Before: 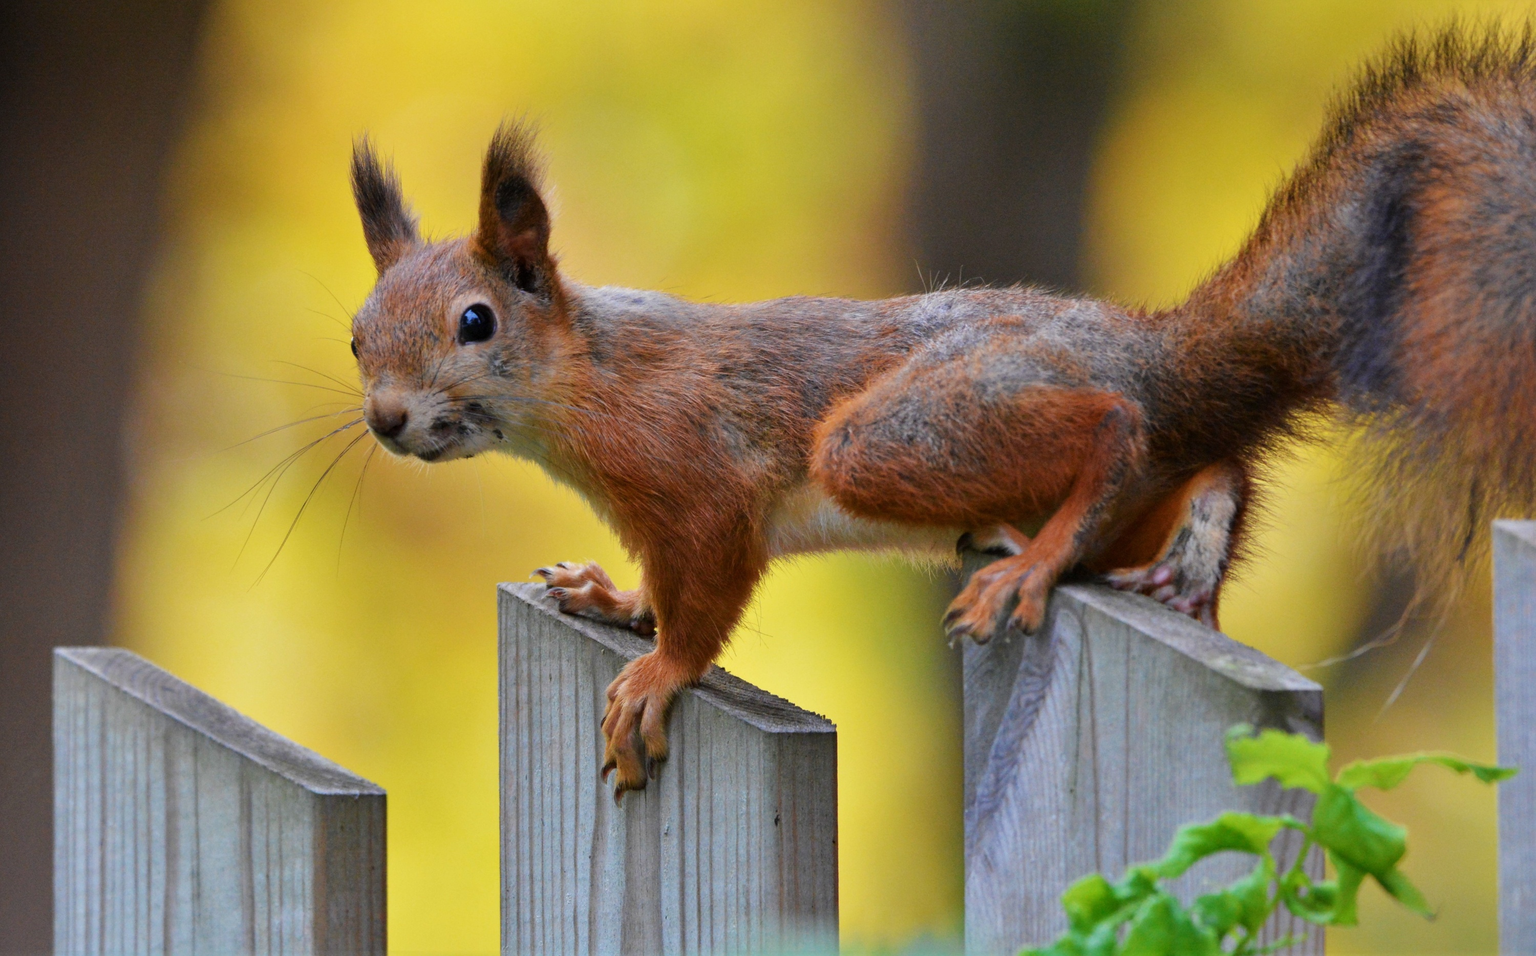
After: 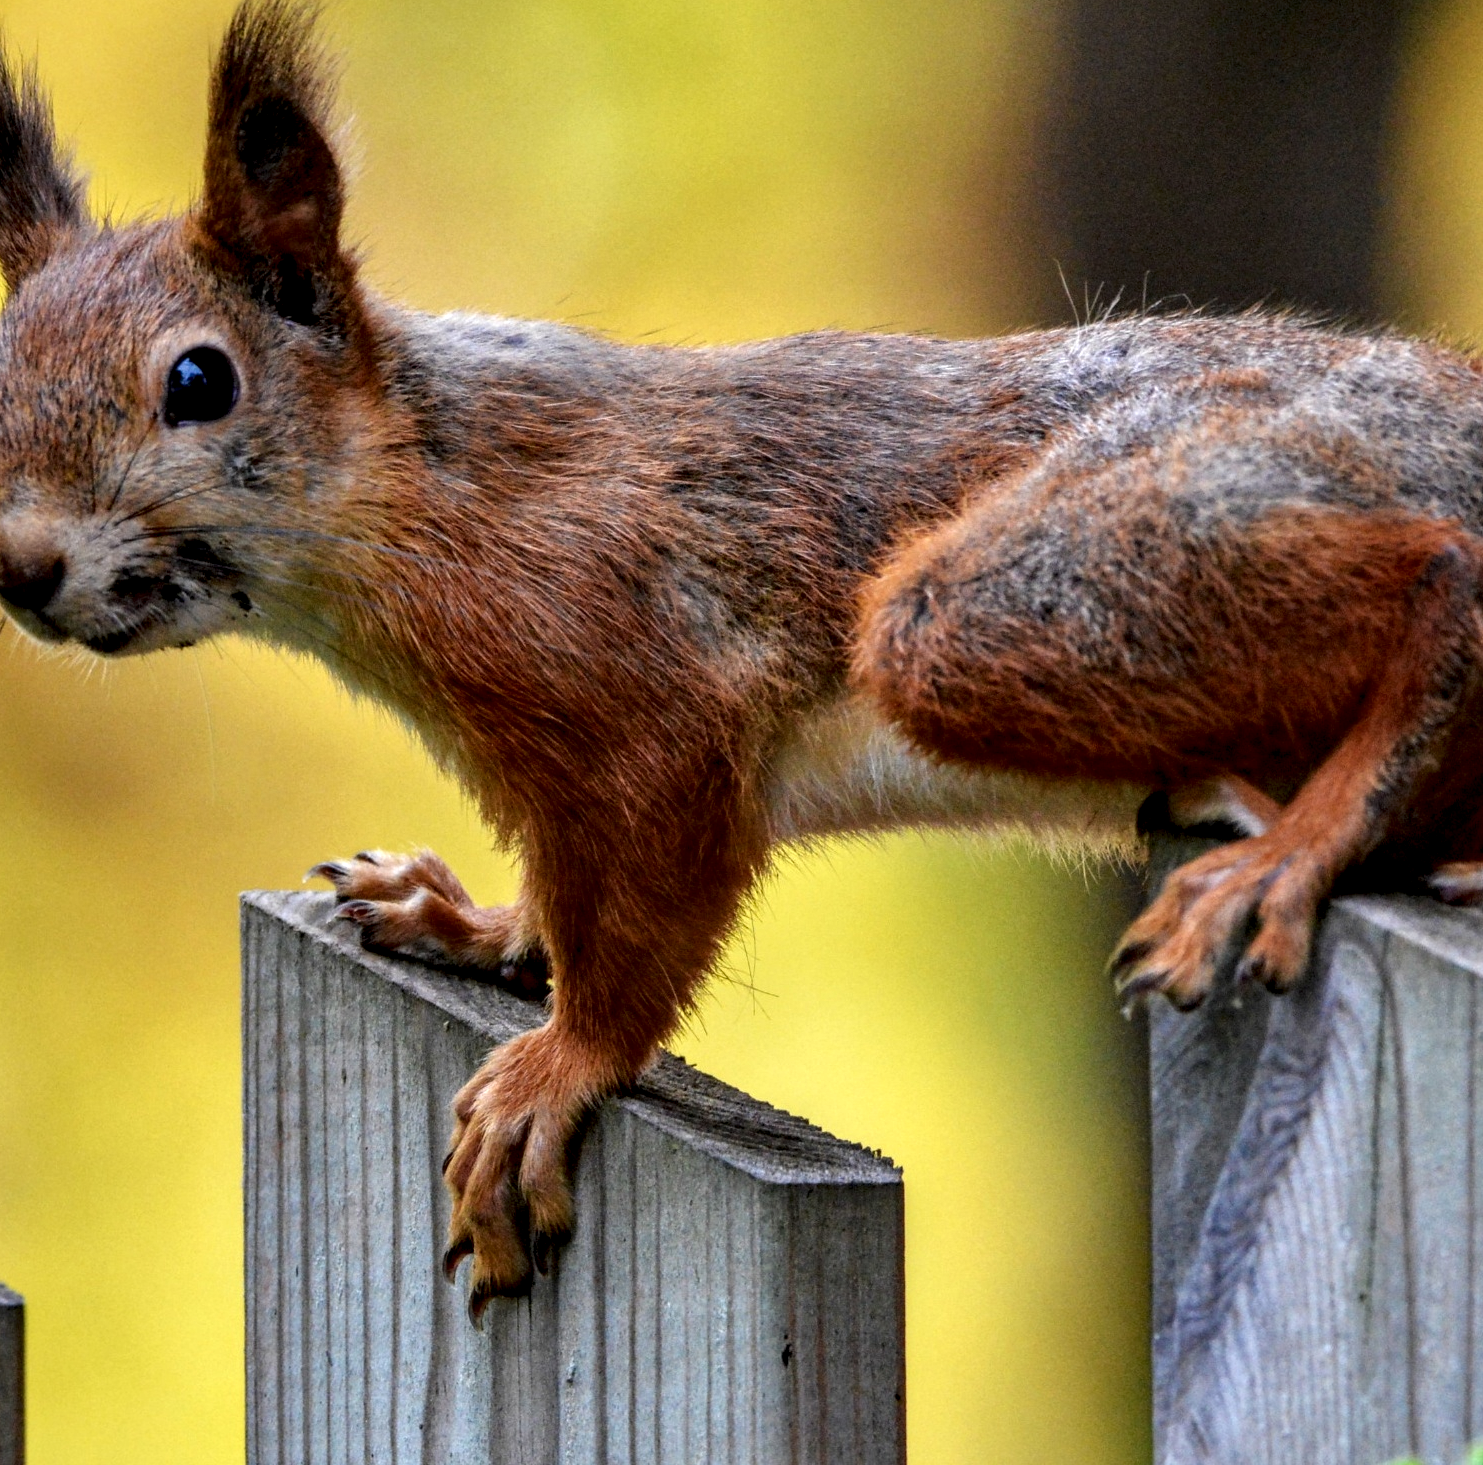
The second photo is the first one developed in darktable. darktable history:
crop and rotate: angle 0.02°, left 24.353%, top 13.219%, right 26.156%, bottom 8.224%
local contrast: highlights 19%, detail 186%
